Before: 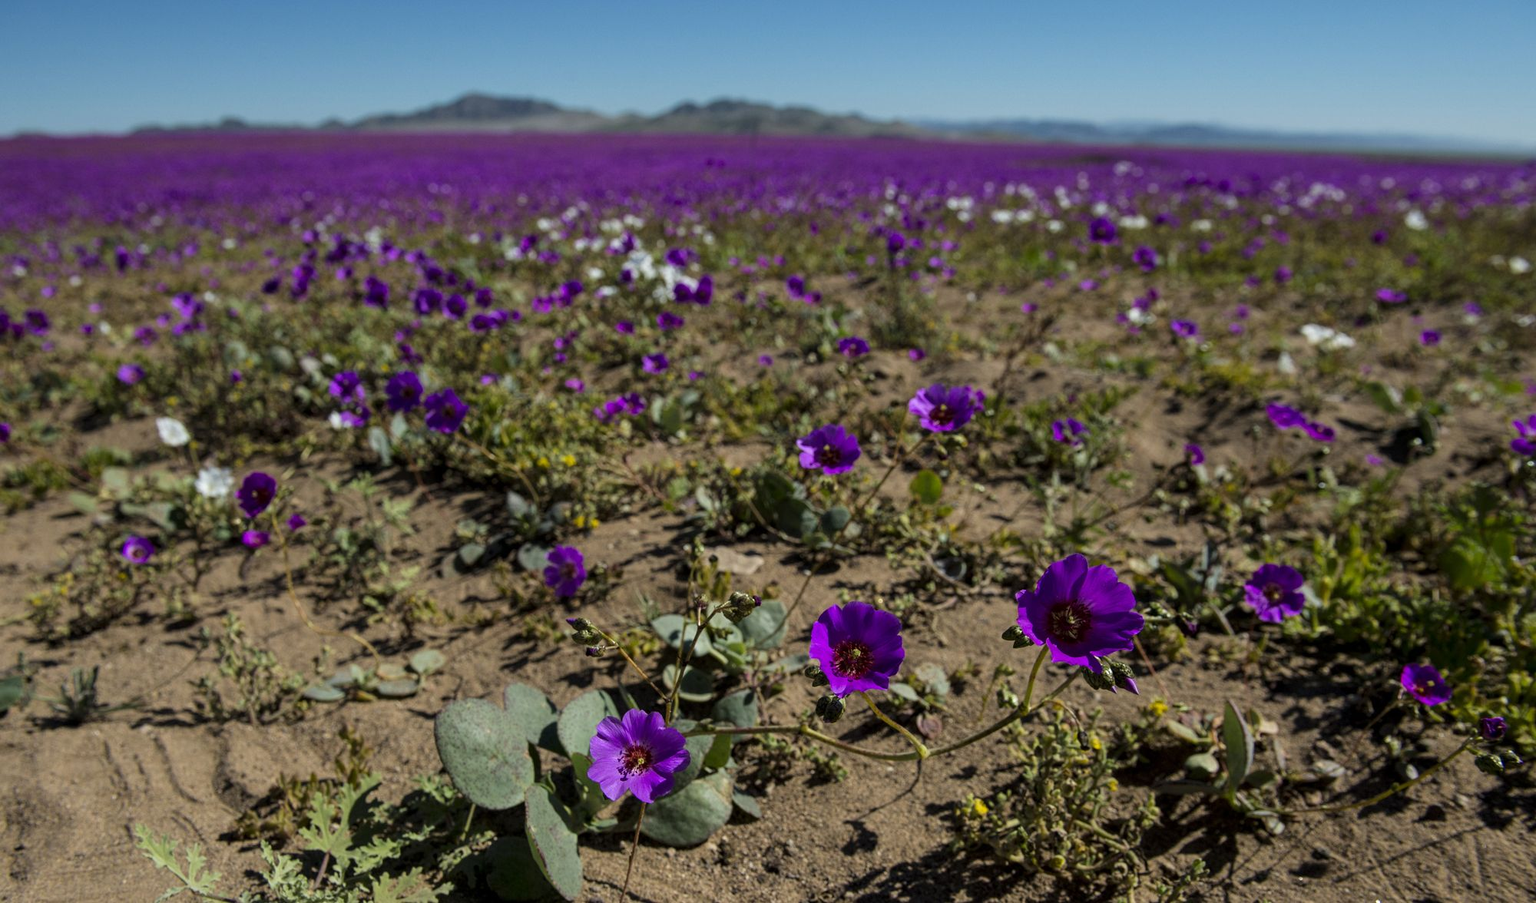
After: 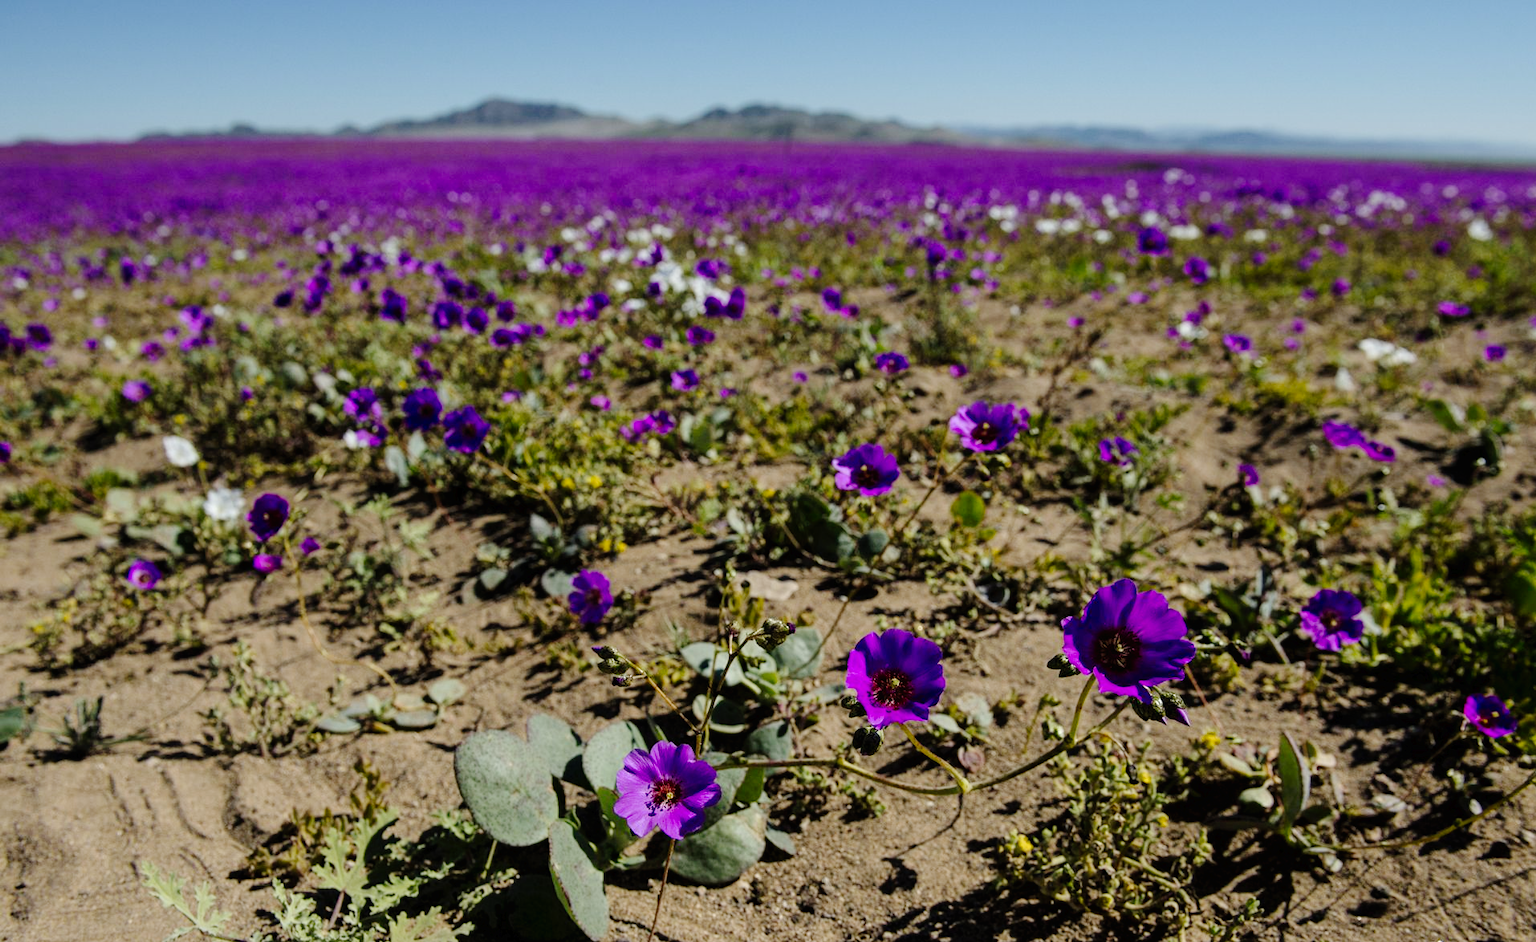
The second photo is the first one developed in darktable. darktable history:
tone curve: curves: ch0 [(0, 0) (0.003, 0.009) (0.011, 0.009) (0.025, 0.01) (0.044, 0.02) (0.069, 0.032) (0.1, 0.048) (0.136, 0.092) (0.177, 0.153) (0.224, 0.217) (0.277, 0.306) (0.335, 0.402) (0.399, 0.488) (0.468, 0.574) (0.543, 0.648) (0.623, 0.716) (0.709, 0.783) (0.801, 0.851) (0.898, 0.92) (1, 1)], preserve colors none
tone equalizer: -7 EV 0.101 EV, edges refinement/feathering 500, mask exposure compensation -1.57 EV, preserve details guided filter
crop: right 4.282%, bottom 0.019%
